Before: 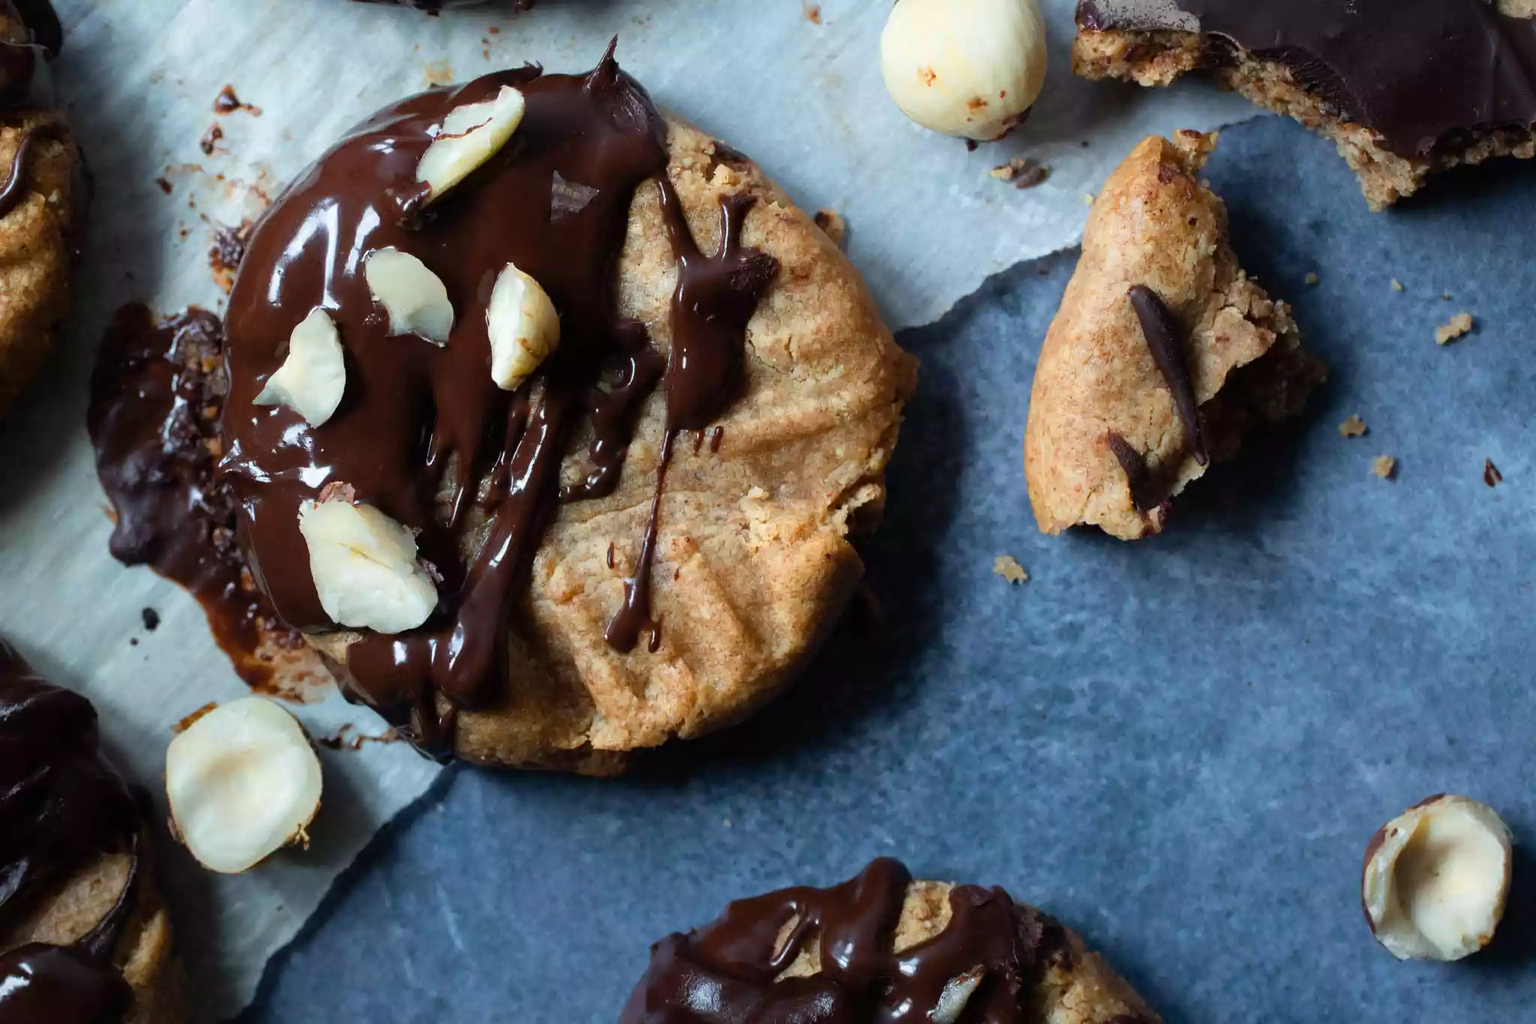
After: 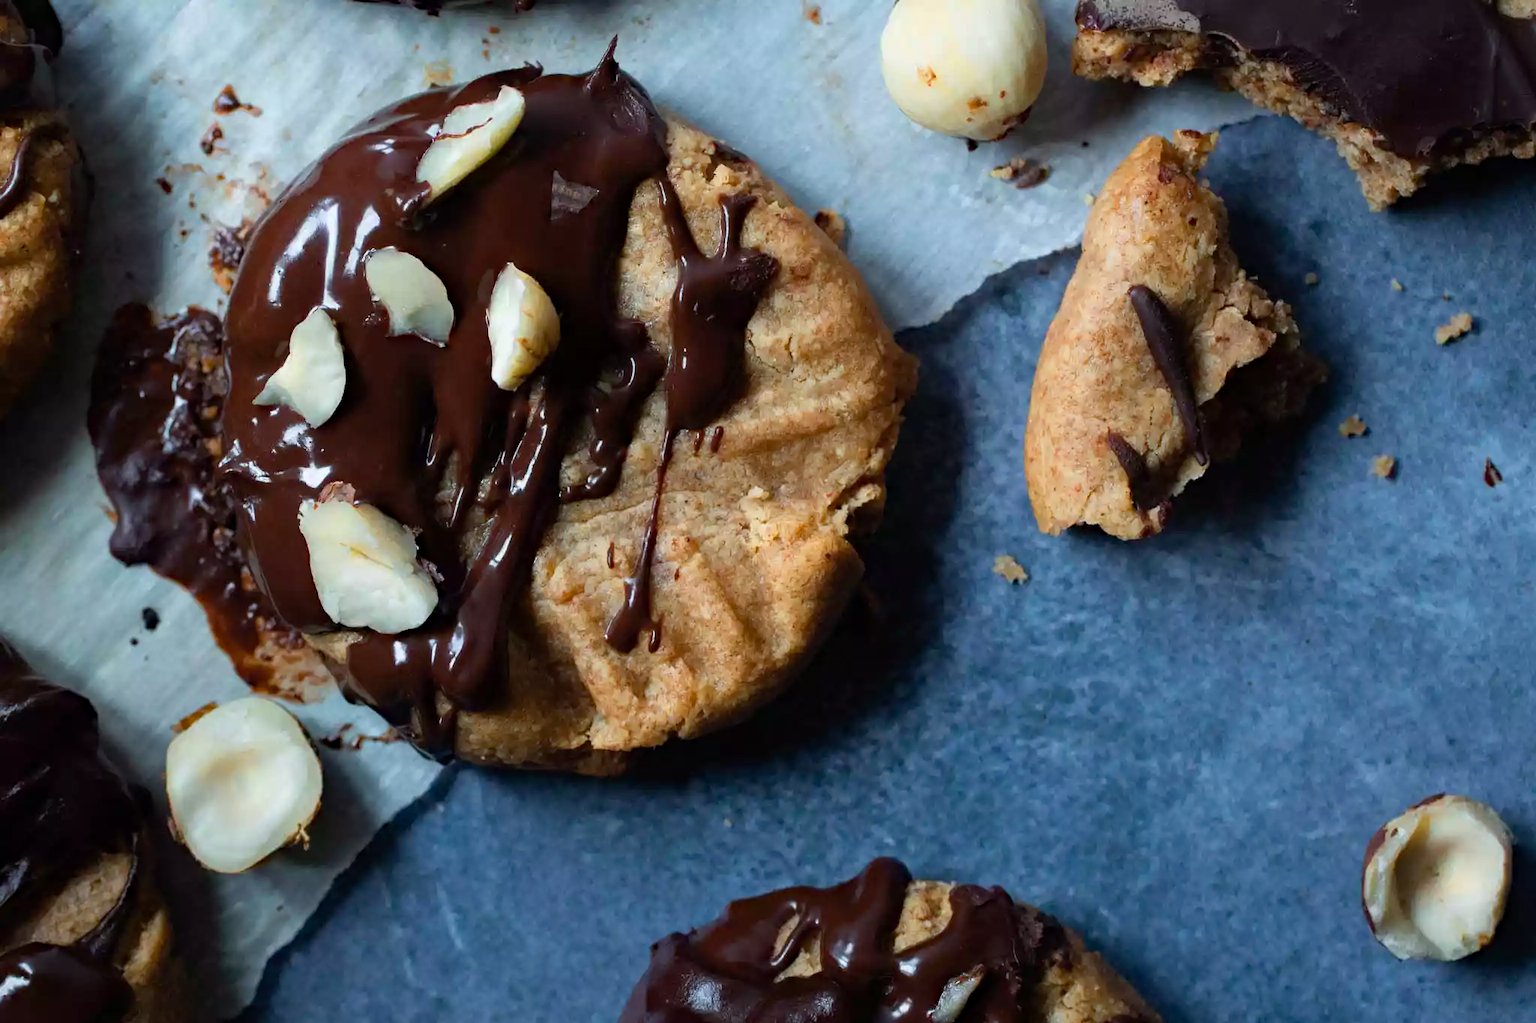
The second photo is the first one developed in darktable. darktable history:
exposure: exposure -0.064 EV, compensate highlight preservation false
white balance: emerald 1
haze removal: adaptive false
